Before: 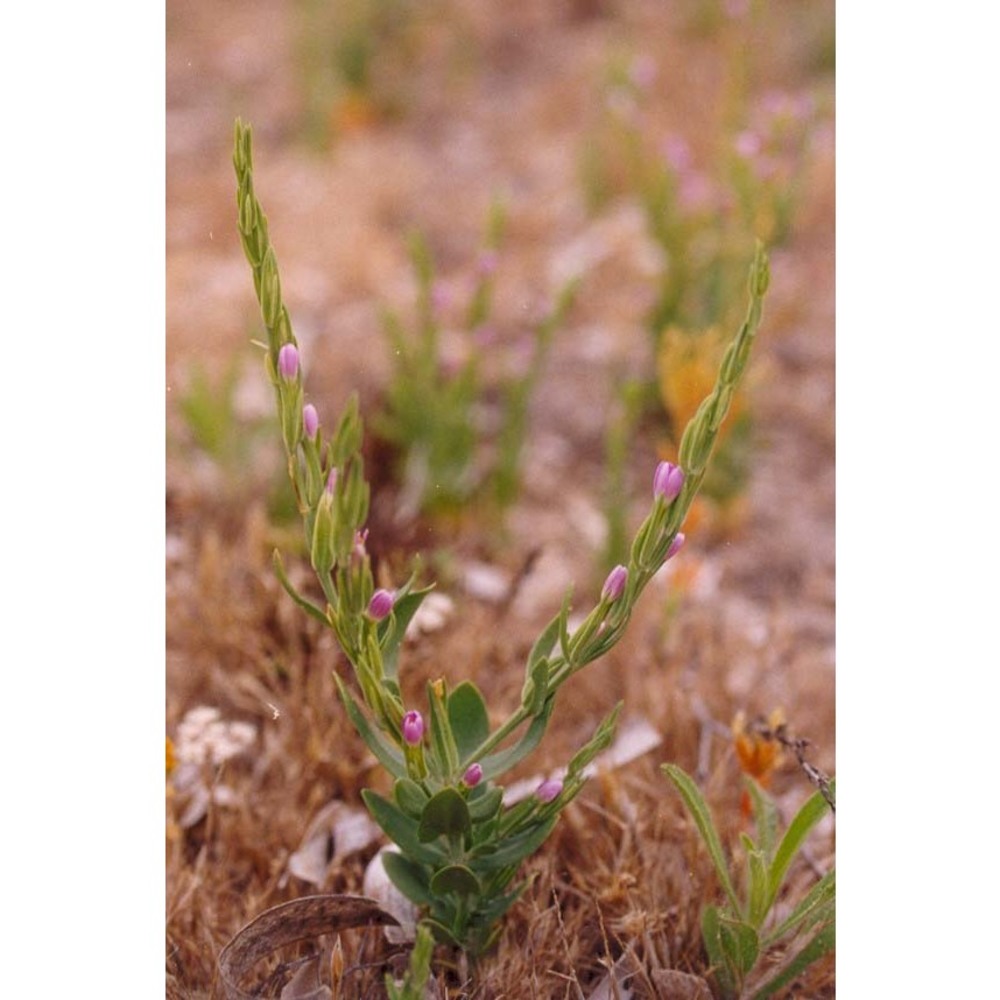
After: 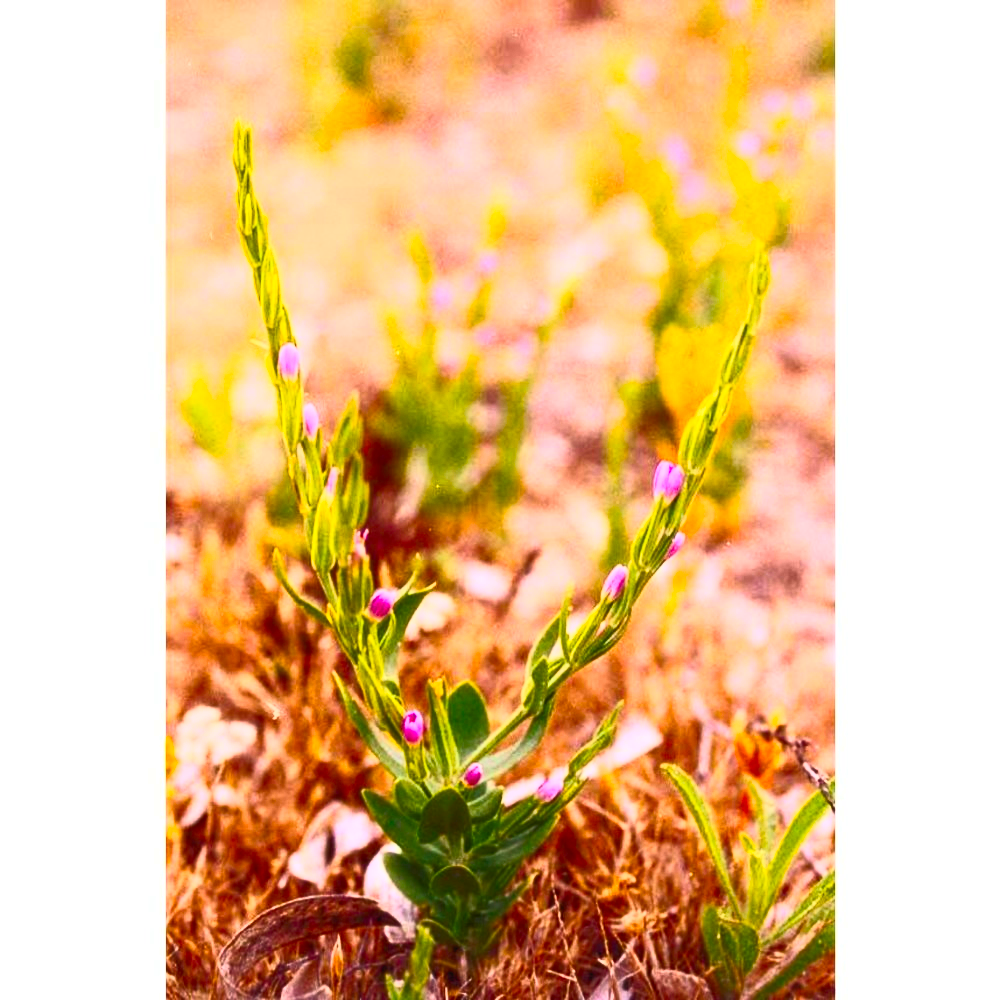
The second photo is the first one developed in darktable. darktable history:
contrast brightness saturation: contrast 0.822, brightness 0.605, saturation 0.604
color balance rgb: shadows lift › luminance -9.022%, global offset › hue 171.65°, linear chroma grading › global chroma 15.119%, perceptual saturation grading › global saturation 25.466%, global vibrance 3.563%
